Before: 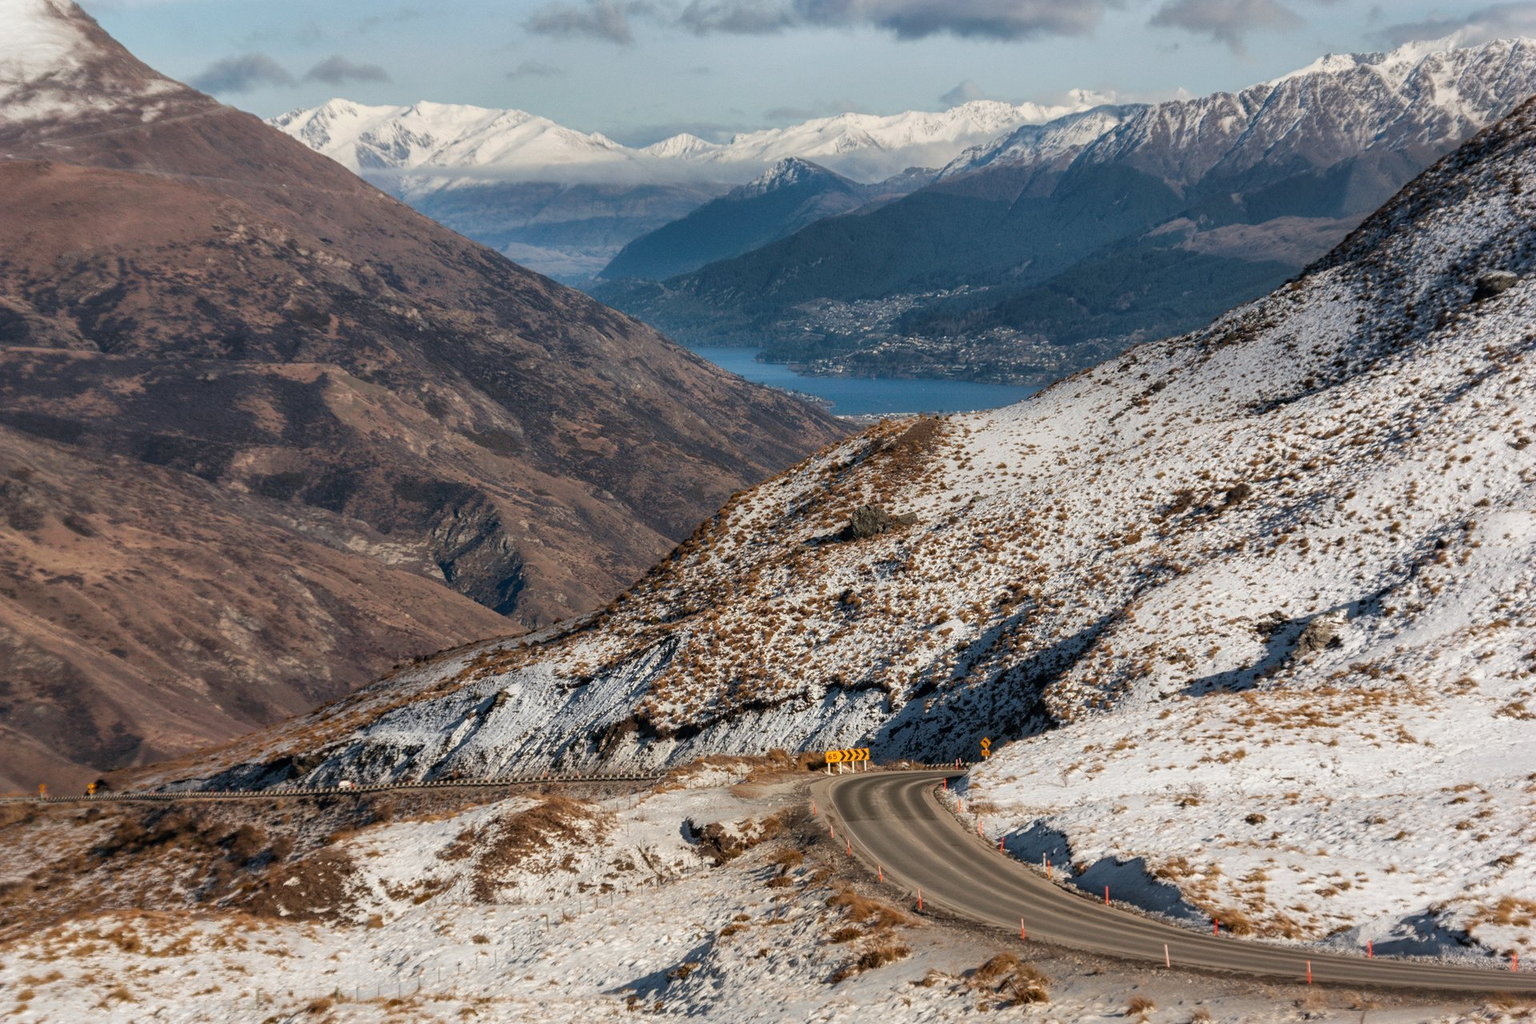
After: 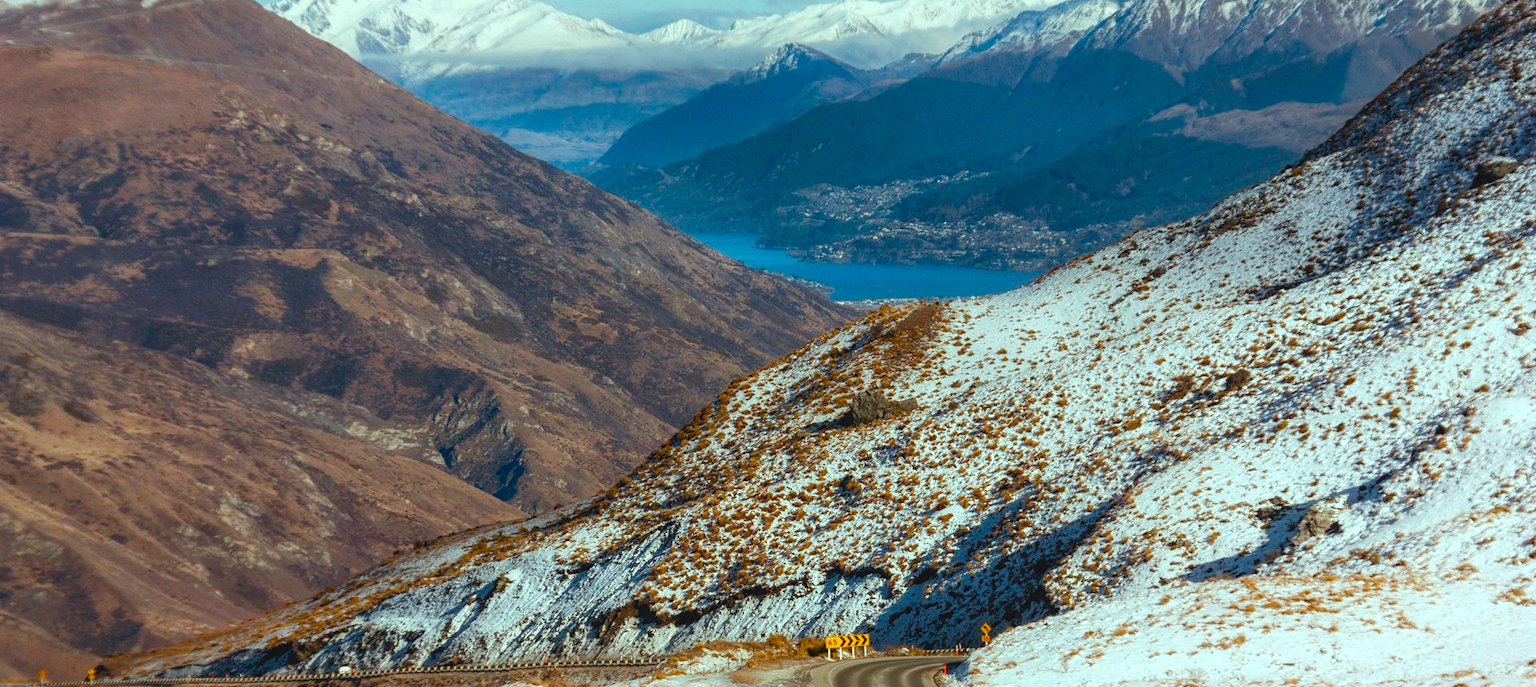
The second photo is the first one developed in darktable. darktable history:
contrast brightness saturation: contrast -0.115
color balance rgb: highlights gain › chroma 4.058%, highlights gain › hue 203.33°, linear chroma grading › global chroma 14.382%, perceptual saturation grading › global saturation 20%, perceptual saturation grading › highlights -25.404%, perceptual saturation grading › shadows 49.647%, perceptual brilliance grading › highlights 11.321%
shadows and highlights: shadows -24.36, highlights 49.03, shadows color adjustment 99.15%, highlights color adjustment 0.428%, soften with gaussian
crop: top 11.174%, bottom 21.674%
